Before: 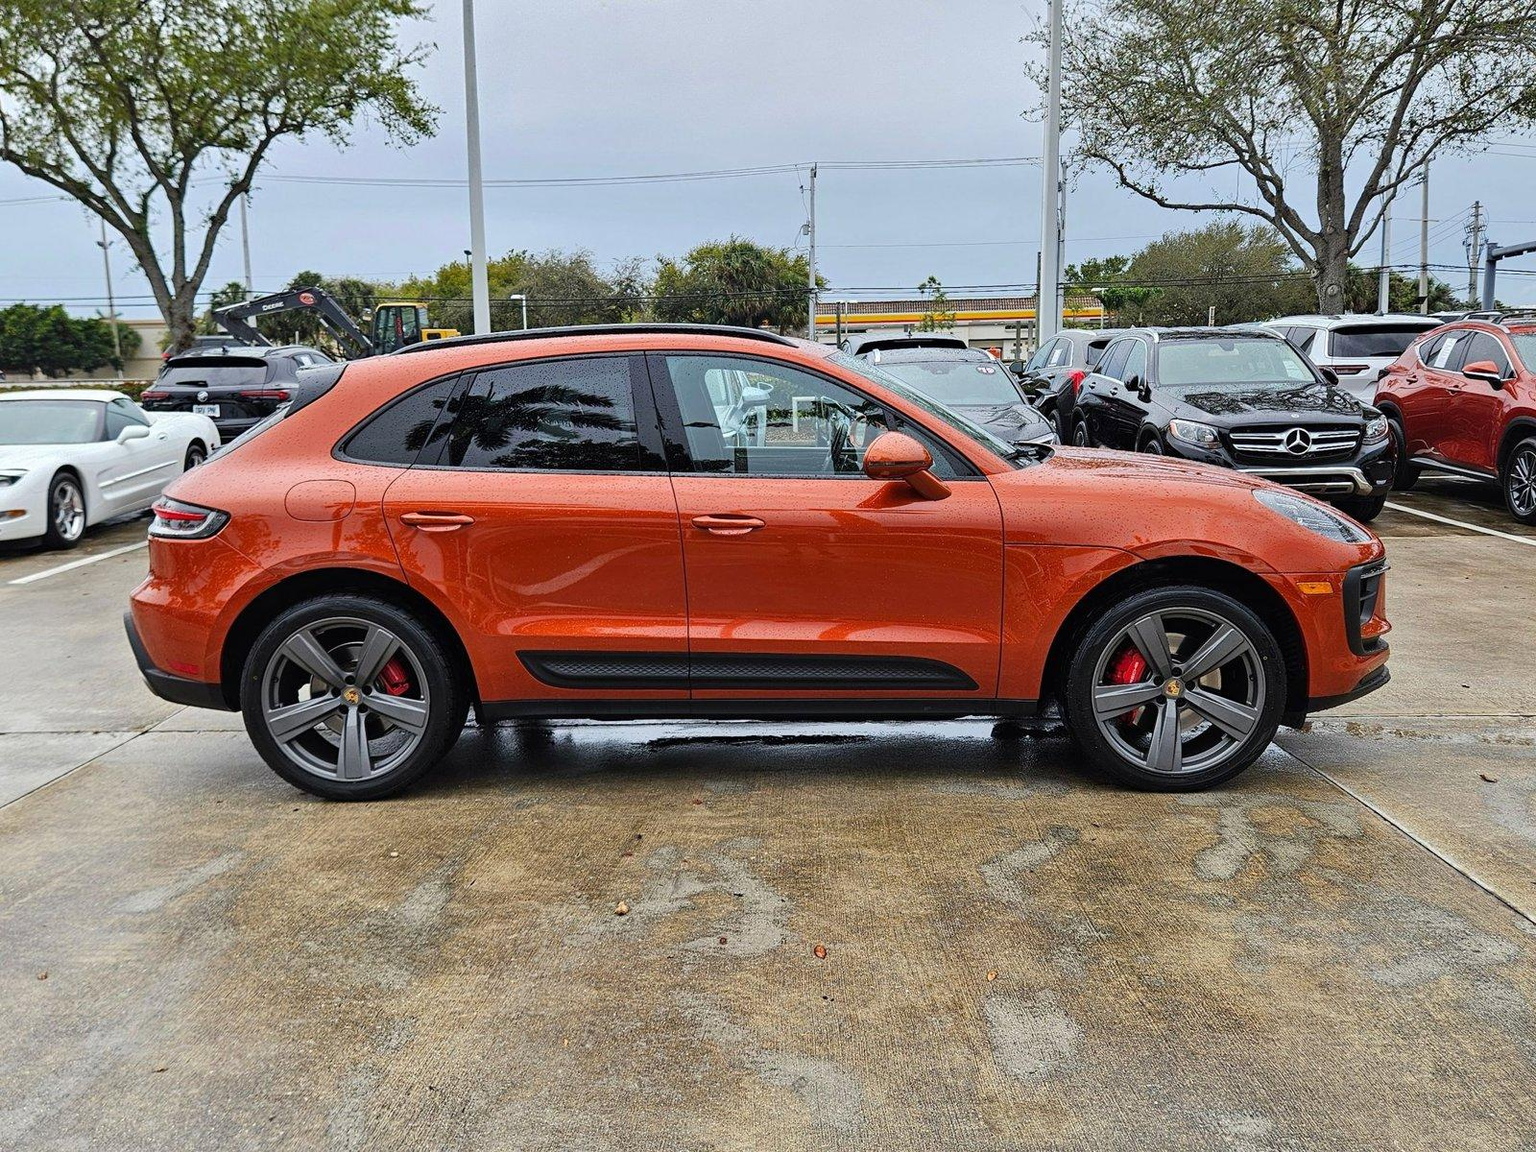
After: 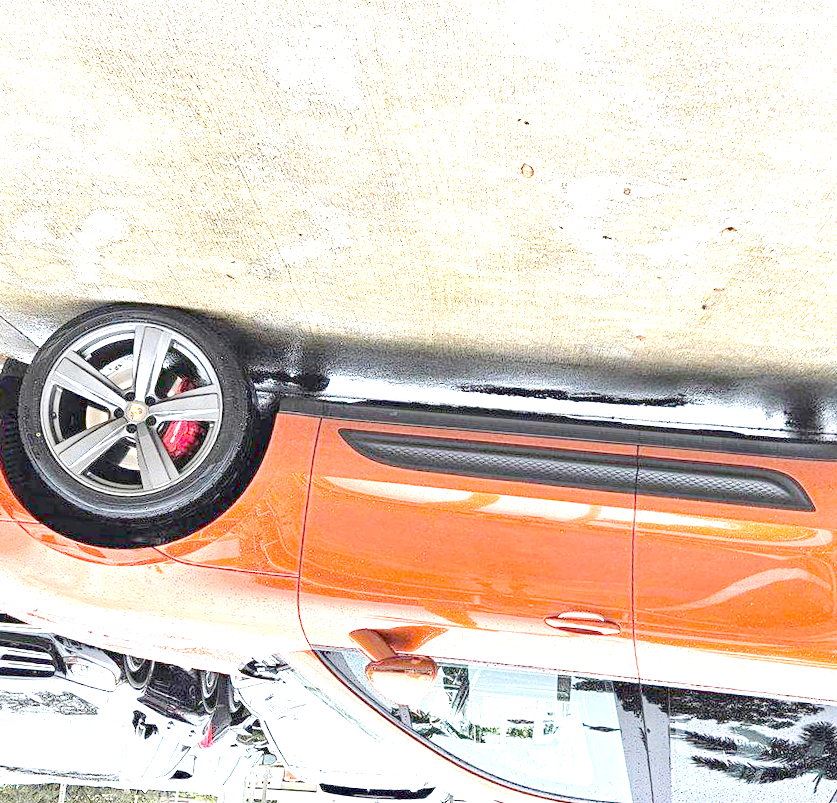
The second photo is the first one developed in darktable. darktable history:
orientation "rotate by 180 degrees": orientation rotate 180°
rotate and perspective: rotation 5.12°, automatic cropping off
tone equalizer "contrast tone curve: medium": -8 EV -0.75 EV, -7 EV -0.7 EV, -6 EV -0.6 EV, -5 EV -0.4 EV, -3 EV 0.4 EV, -2 EV 0.6 EV, -1 EV 0.7 EV, +0 EV 0.75 EV, edges refinement/feathering 500, mask exposure compensation -1.57 EV, preserve details no
exposure: exposure 0.485 EV
crop: left 17.835%, top 7.675%, right 32.881%, bottom 32.213%
